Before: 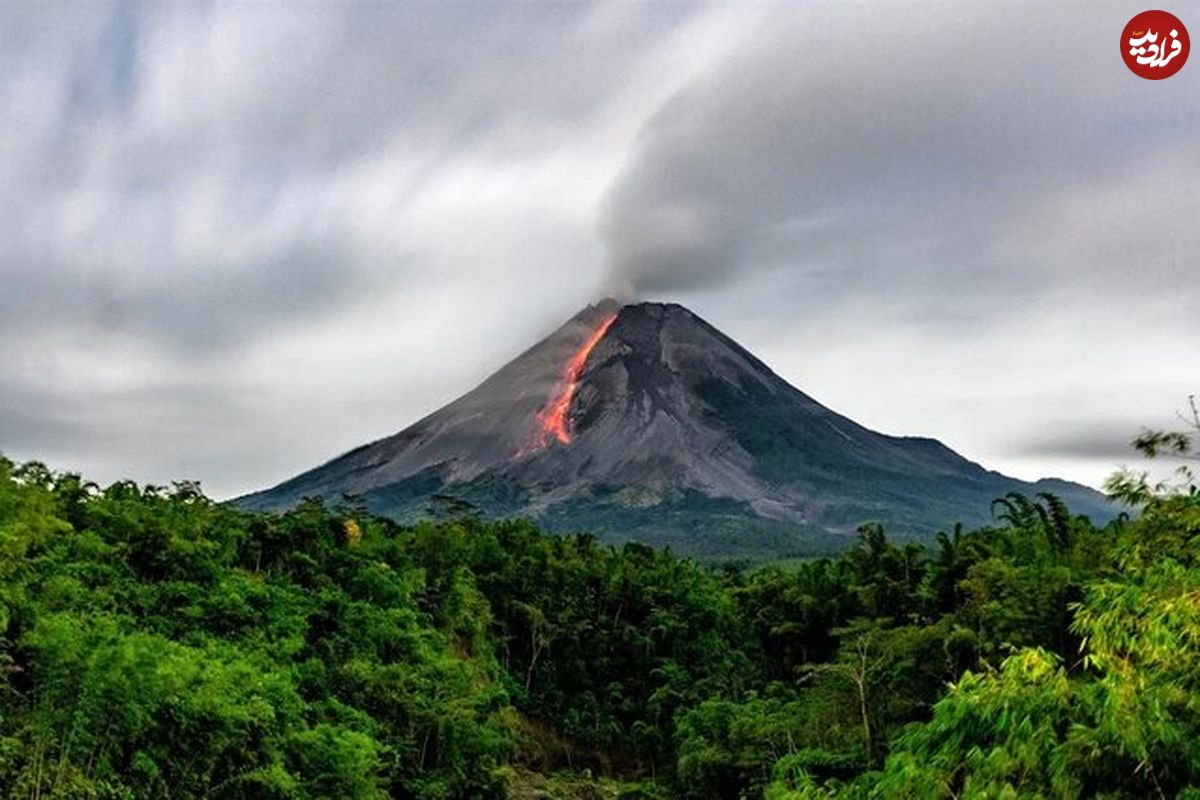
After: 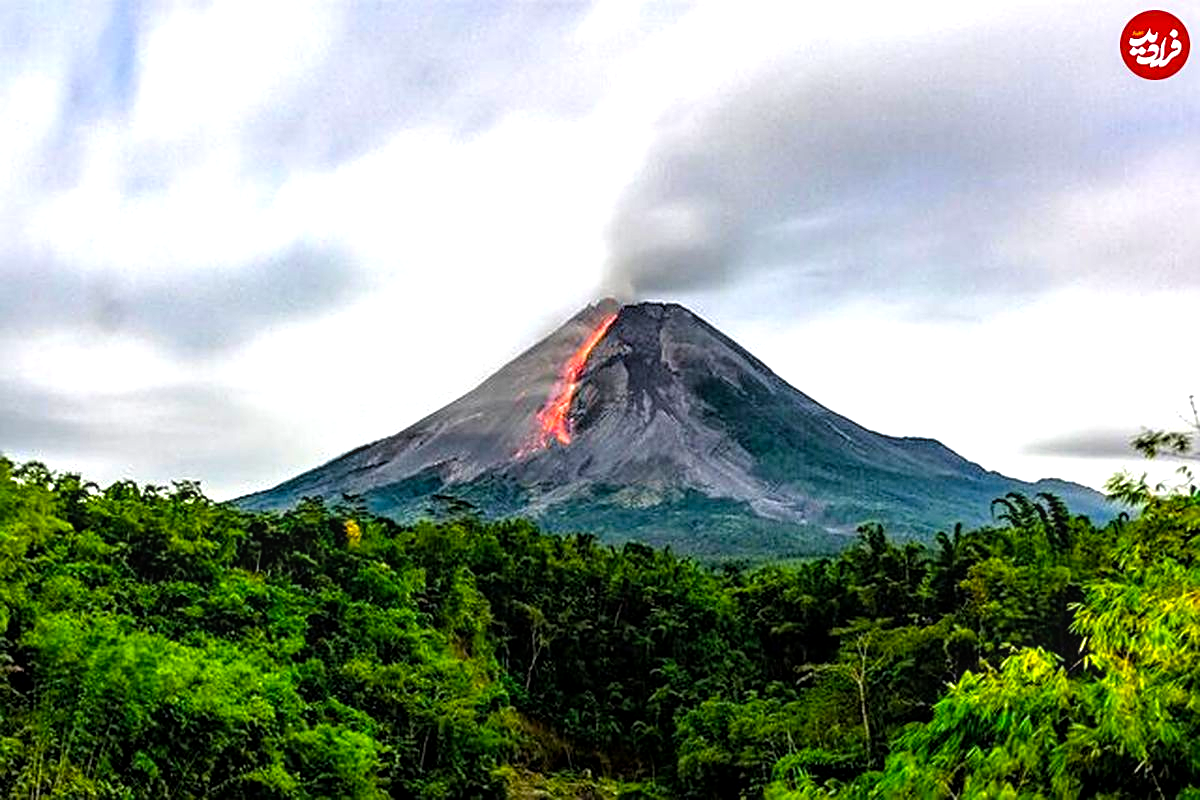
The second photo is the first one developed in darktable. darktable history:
local contrast: on, module defaults
exposure: exposure 0.202 EV, compensate exposure bias true, compensate highlight preservation false
sharpen: on, module defaults
tone equalizer: -8 EV -0.734 EV, -7 EV -0.686 EV, -6 EV -0.581 EV, -5 EV -0.388 EV, -3 EV 0.391 EV, -2 EV 0.6 EV, -1 EV 0.678 EV, +0 EV 0.76 EV
color balance rgb: perceptual saturation grading › global saturation 35.668%, perceptual brilliance grading › global brilliance -1.676%, perceptual brilliance grading › highlights -1.124%, perceptual brilliance grading › mid-tones -0.599%, perceptual brilliance grading › shadows -1.658%, global vibrance 20%
